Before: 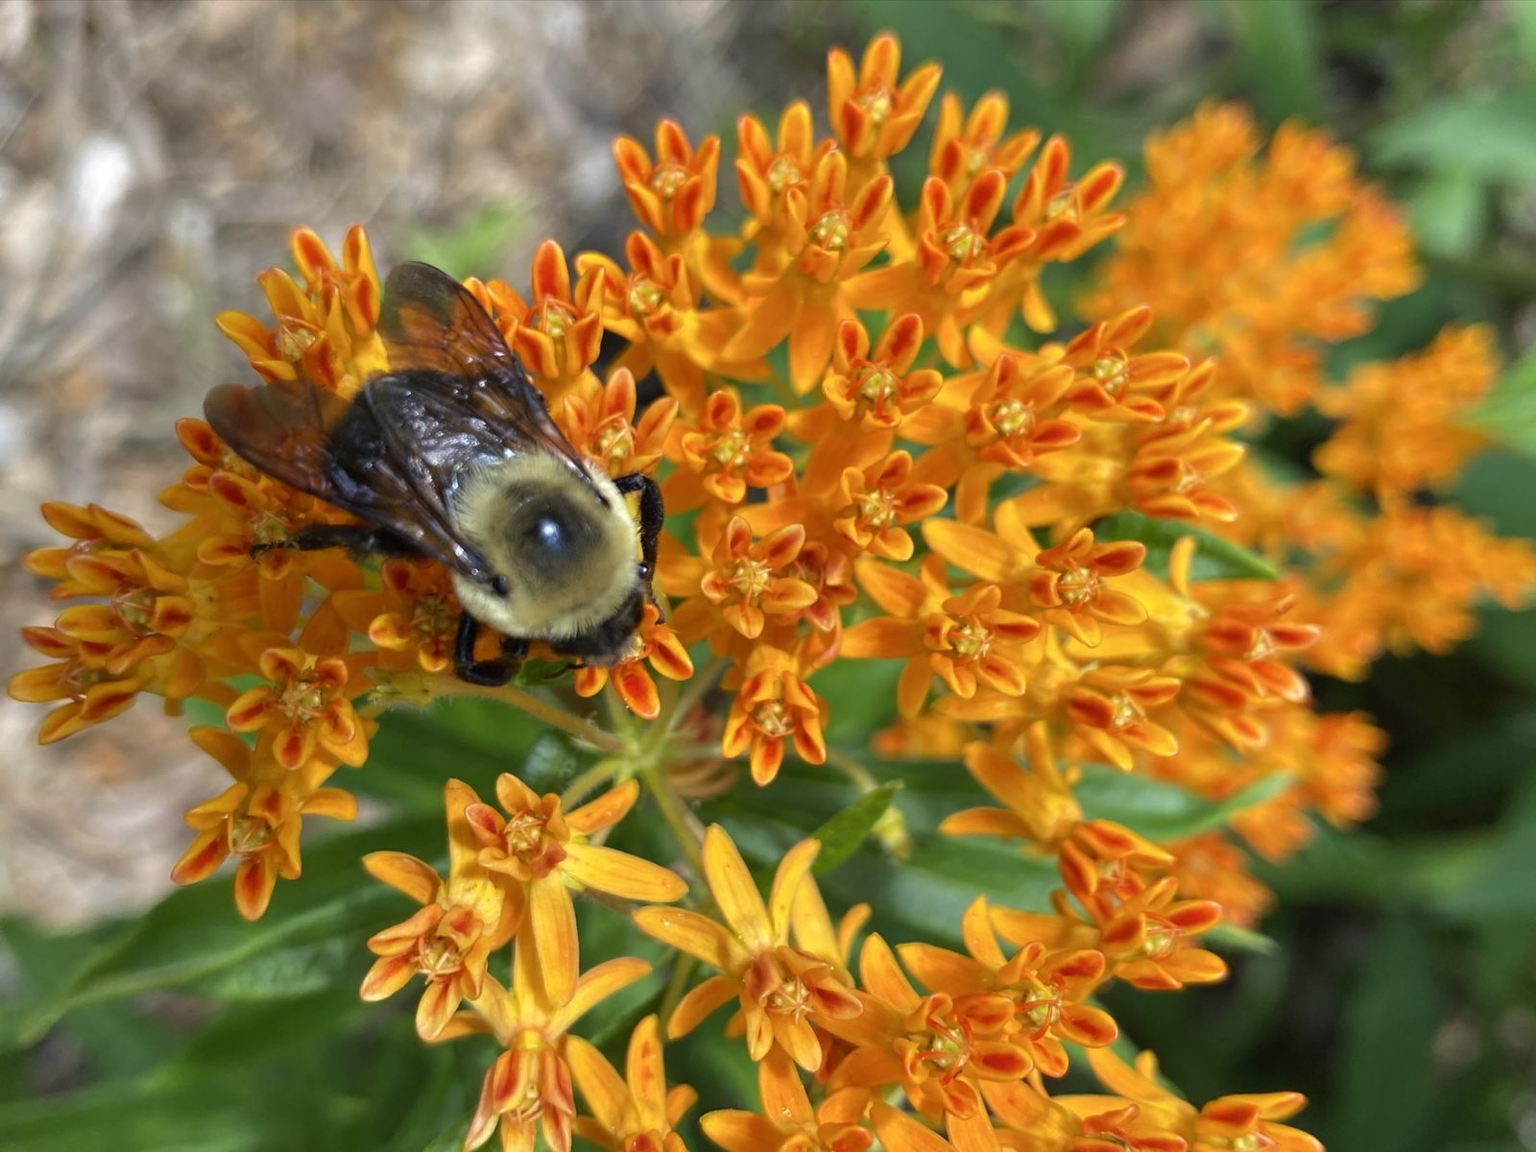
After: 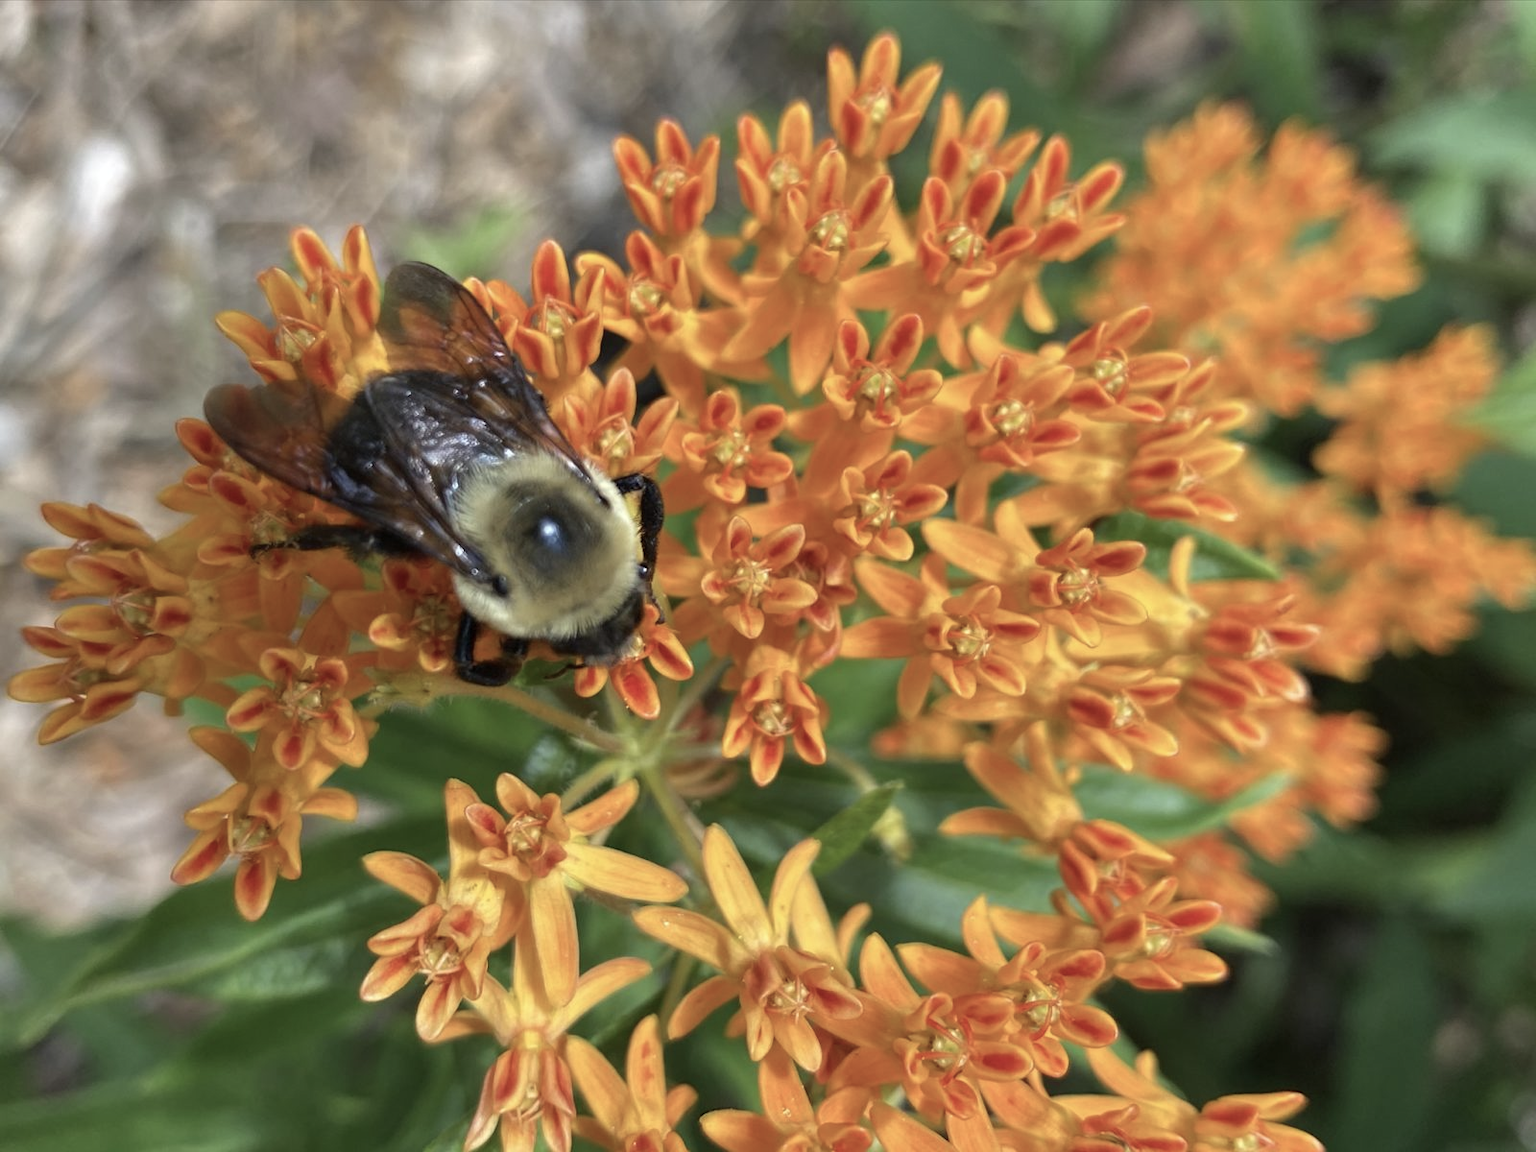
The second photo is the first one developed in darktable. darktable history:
color balance: input saturation 80.07%
white balance: emerald 1
